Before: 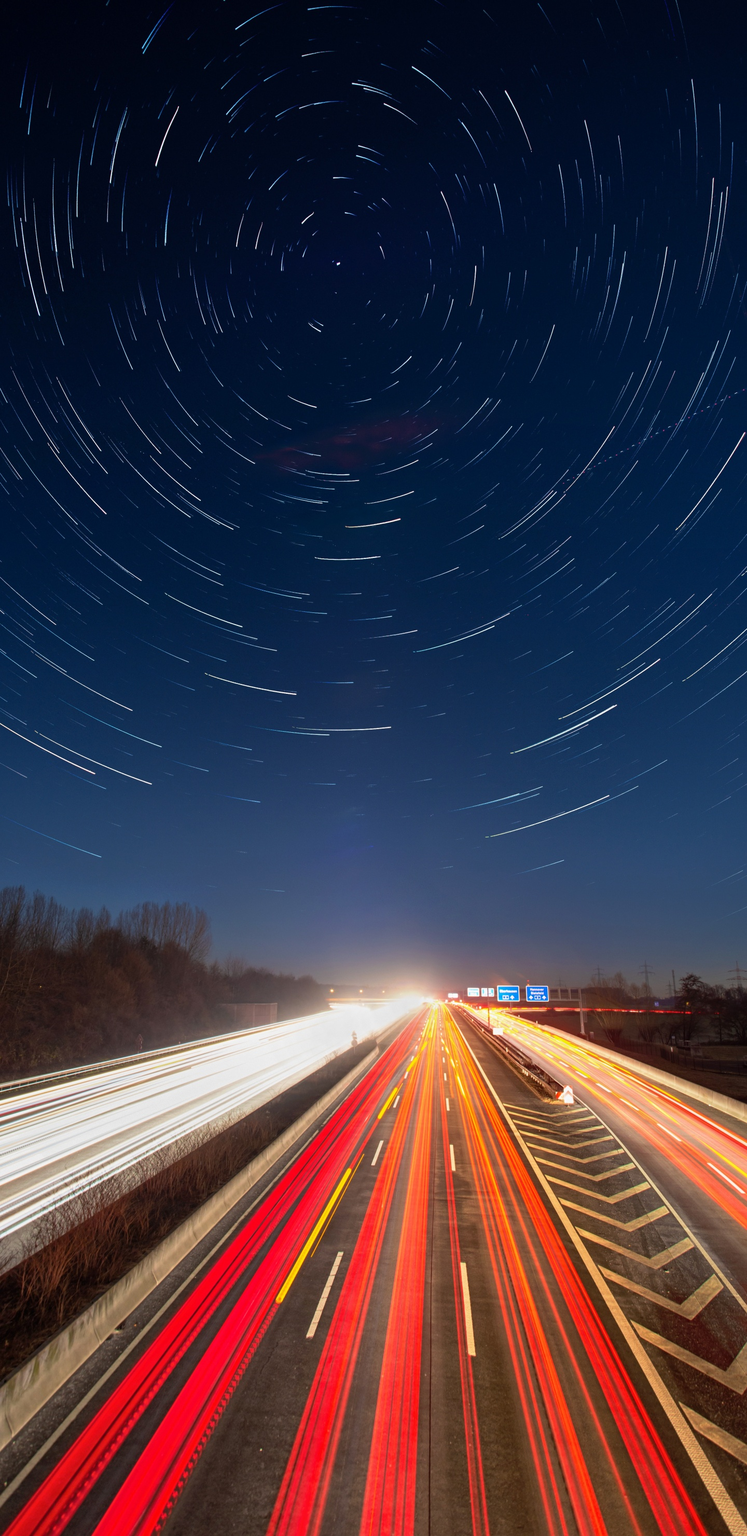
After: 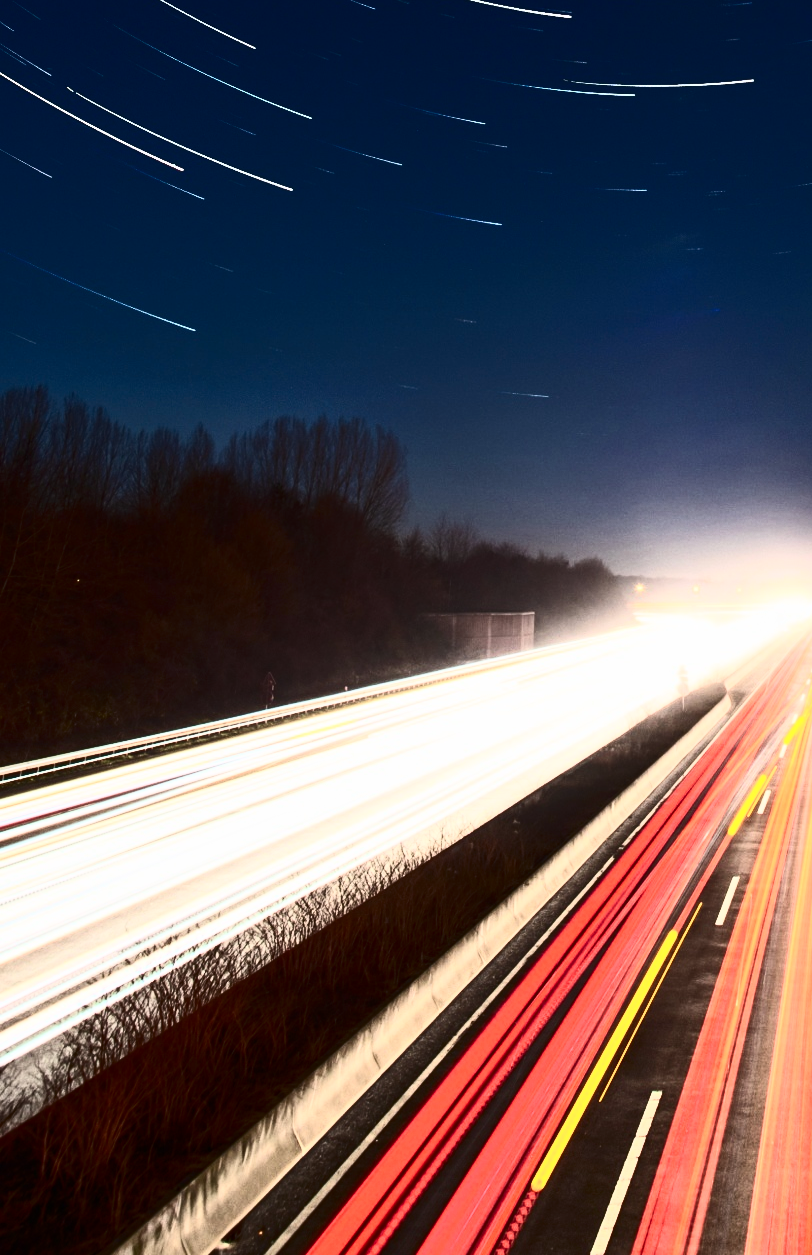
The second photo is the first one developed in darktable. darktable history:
crop: top 44.66%, right 43.57%, bottom 12.915%
contrast brightness saturation: contrast 0.927, brightness 0.204
